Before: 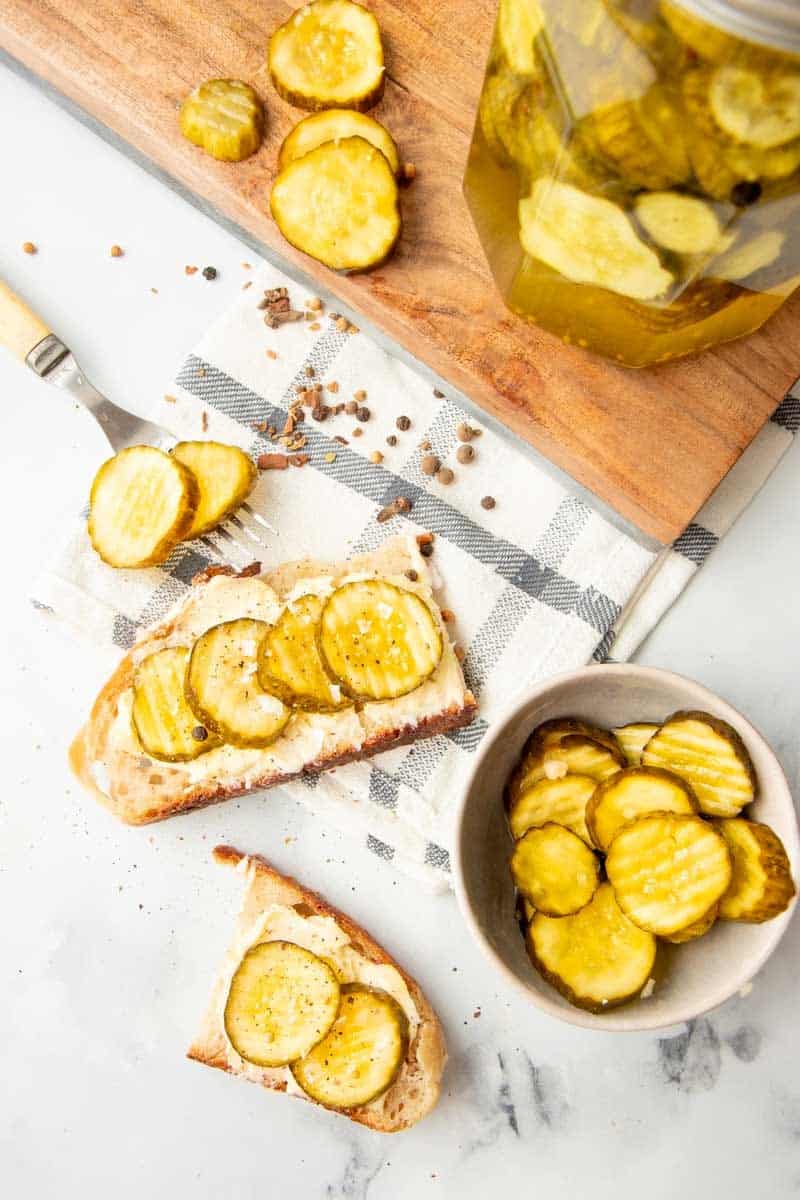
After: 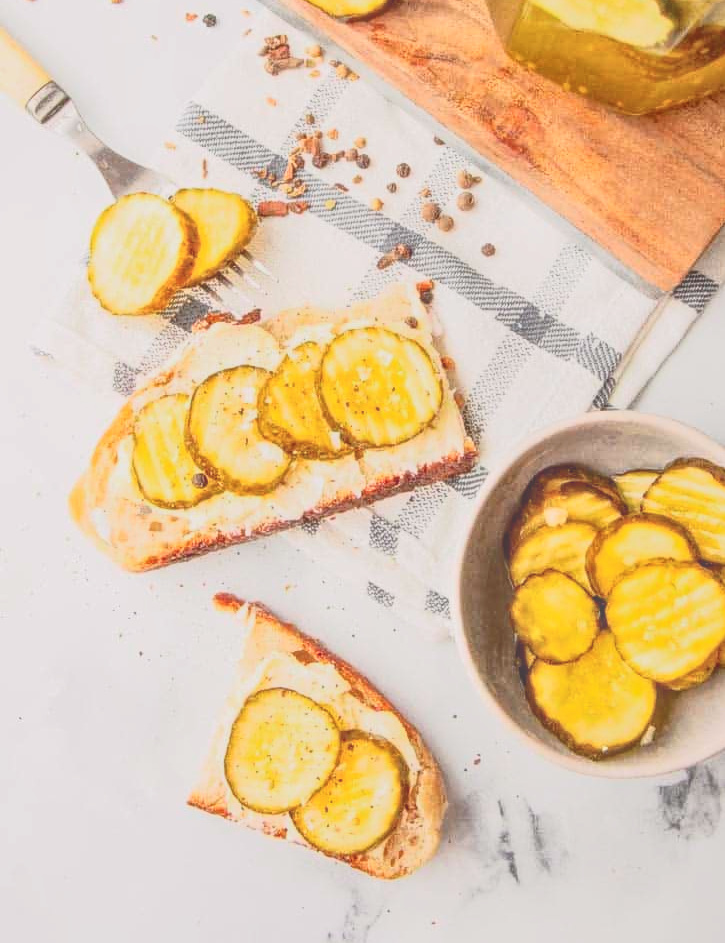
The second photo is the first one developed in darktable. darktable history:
crop: top 21.127%, right 9.365%, bottom 0.244%
tone curve: curves: ch0 [(0, 0.032) (0.094, 0.08) (0.265, 0.208) (0.41, 0.417) (0.498, 0.496) (0.638, 0.673) (0.819, 0.841) (0.96, 0.899)]; ch1 [(0, 0) (0.161, 0.092) (0.37, 0.302) (0.417, 0.434) (0.495, 0.504) (0.576, 0.589) (0.725, 0.765) (1, 1)]; ch2 [(0, 0) (0.352, 0.403) (0.45, 0.469) (0.521, 0.515) (0.59, 0.579) (1, 1)], color space Lab, independent channels, preserve colors none
local contrast: highlights 73%, shadows 16%, midtone range 0.195
